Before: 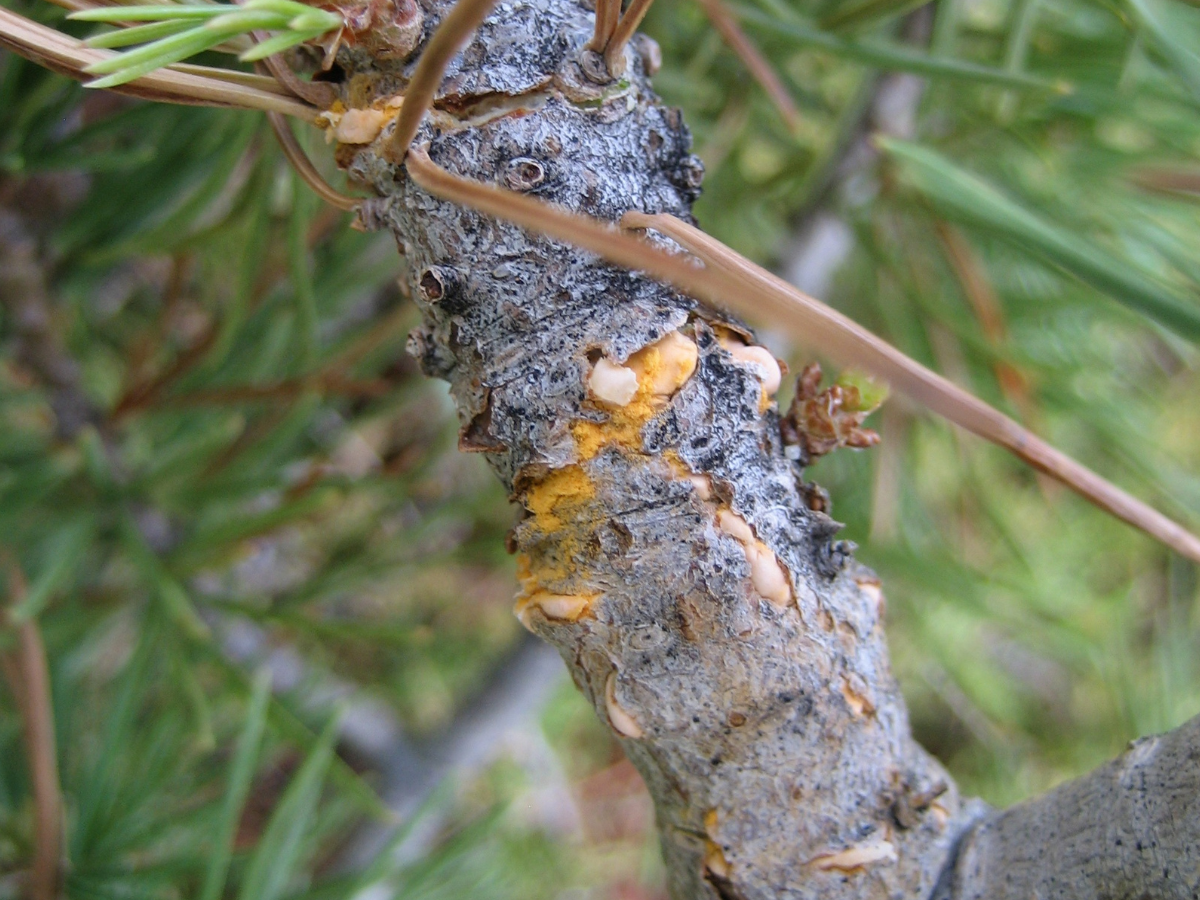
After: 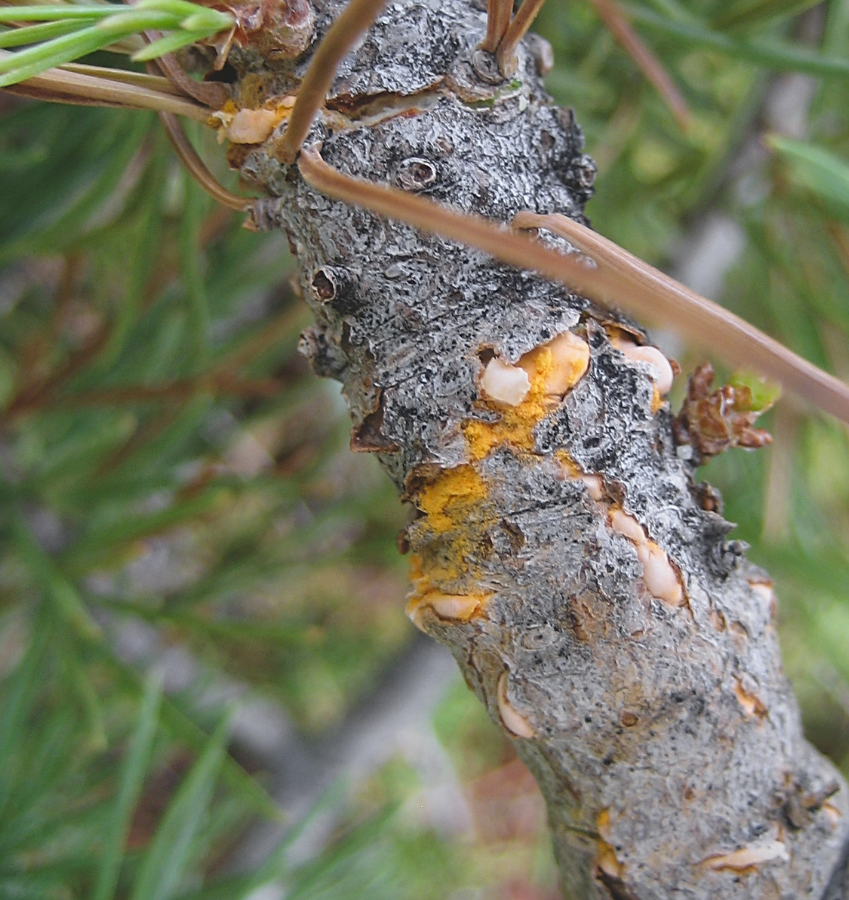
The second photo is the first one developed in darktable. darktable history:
sharpen: on, module defaults
crop and rotate: left 9.061%, right 20.142%
color zones: curves: ch1 [(0.25, 0.61) (0.75, 0.248)]
exposure: black level correction -0.015, exposure -0.125 EV, compensate highlight preservation false
